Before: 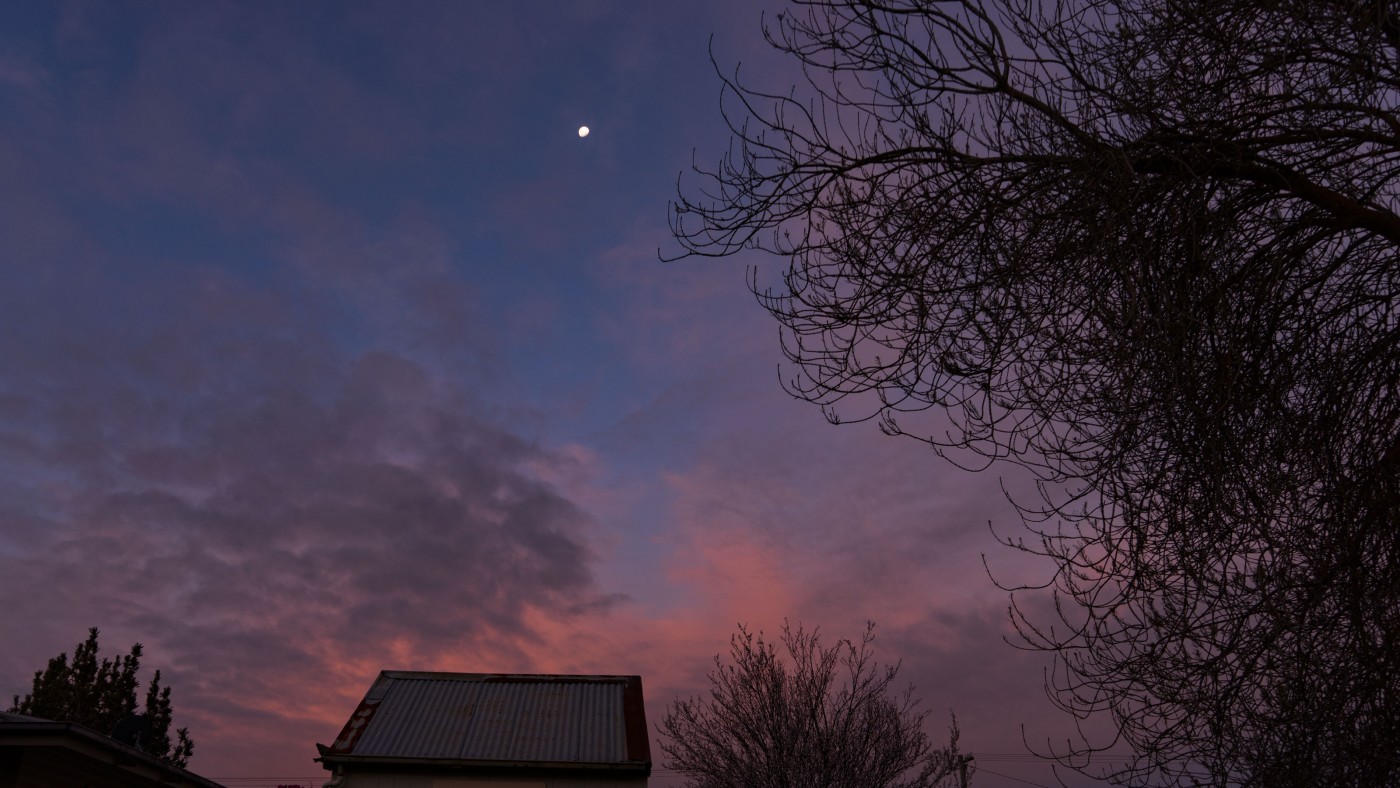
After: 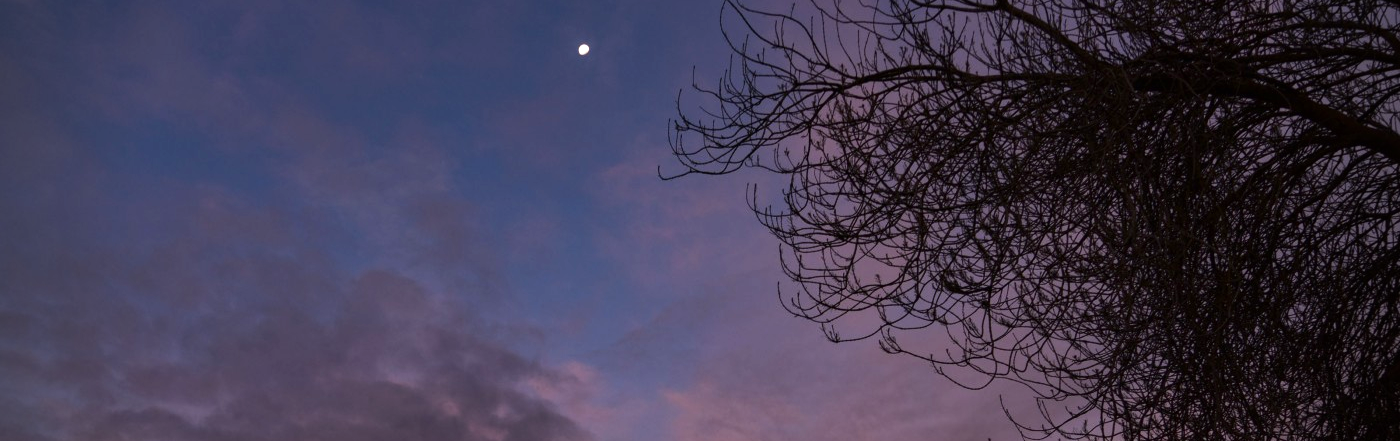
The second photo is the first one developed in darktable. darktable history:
vignetting: fall-off radius 60.95%, brightness -0.89
crop and rotate: top 10.496%, bottom 33.479%
exposure: black level correction 0, exposure 0.498 EV, compensate exposure bias true, compensate highlight preservation false
contrast brightness saturation: contrast 0.136
